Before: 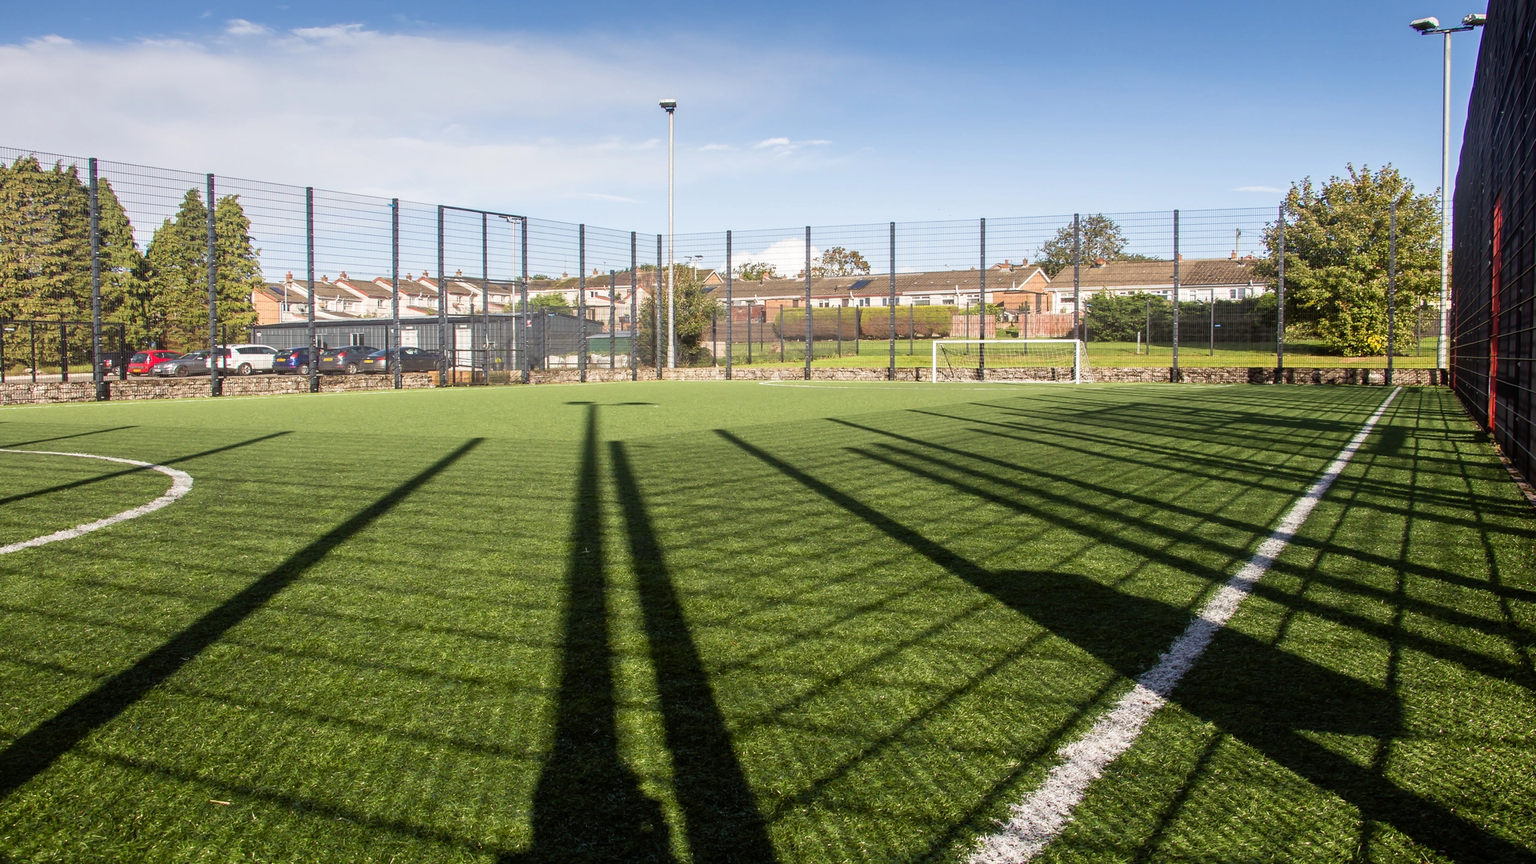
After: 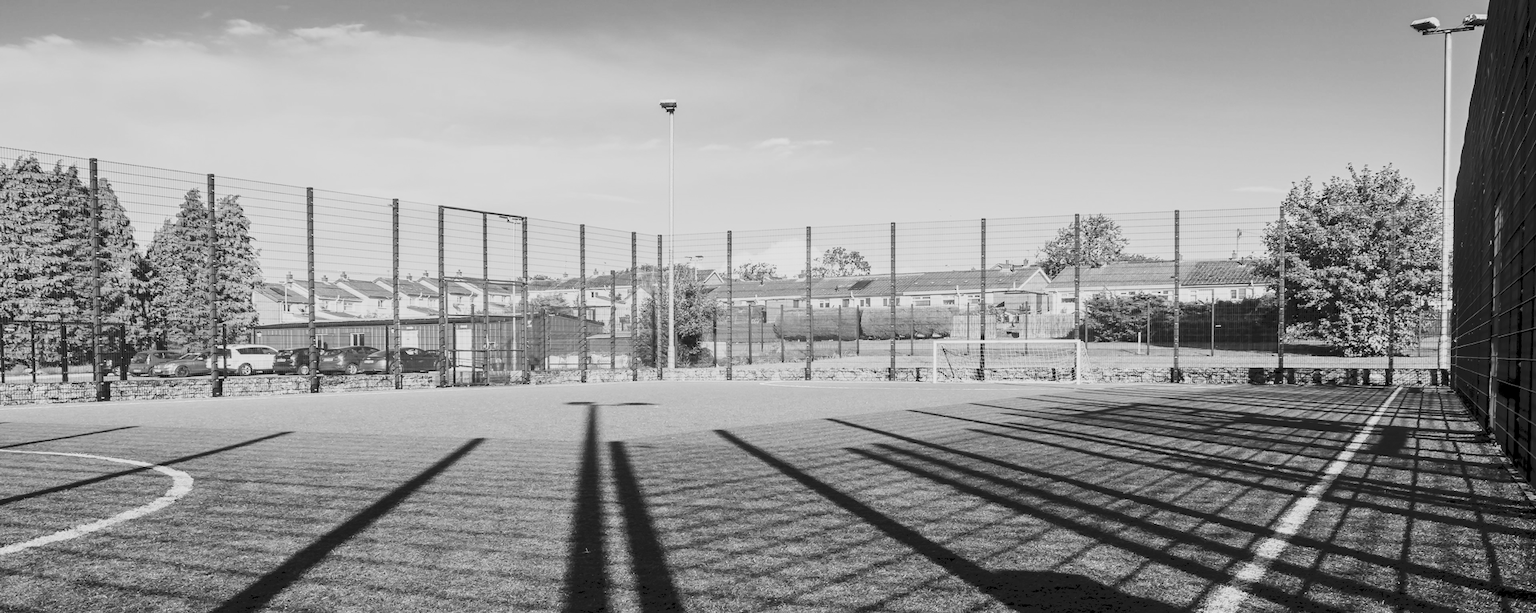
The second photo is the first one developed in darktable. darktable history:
filmic rgb: middle gray luminance 29.96%, black relative exposure -8.98 EV, white relative exposure 7 EV, target black luminance 0%, hardness 2.91, latitude 2.2%, contrast 0.962, highlights saturation mix 3.95%, shadows ↔ highlights balance 12.02%
color correction: highlights a* 7, highlights b* 4.06
crop: right 0.001%, bottom 29.006%
color zones: curves: ch1 [(0, -0.014) (0.143, -0.013) (0.286, -0.013) (0.429, -0.016) (0.571, -0.019) (0.714, -0.015) (0.857, 0.002) (1, -0.014)]
local contrast: highlights 103%, shadows 100%, detail 119%, midtone range 0.2
tone curve: curves: ch0 [(0, 0) (0.003, 0.117) (0.011, 0.125) (0.025, 0.133) (0.044, 0.144) (0.069, 0.152) (0.1, 0.167) (0.136, 0.186) (0.177, 0.21) (0.224, 0.244) (0.277, 0.295) (0.335, 0.357) (0.399, 0.445) (0.468, 0.531) (0.543, 0.629) (0.623, 0.716) (0.709, 0.803) (0.801, 0.876) (0.898, 0.939) (1, 1)], color space Lab, independent channels, preserve colors none
color balance rgb: linear chroma grading › shadows -7.773%, linear chroma grading › global chroma 9.681%, perceptual saturation grading › global saturation 44.522%, perceptual saturation grading › highlights -50.327%, perceptual saturation grading › shadows 30.881%
